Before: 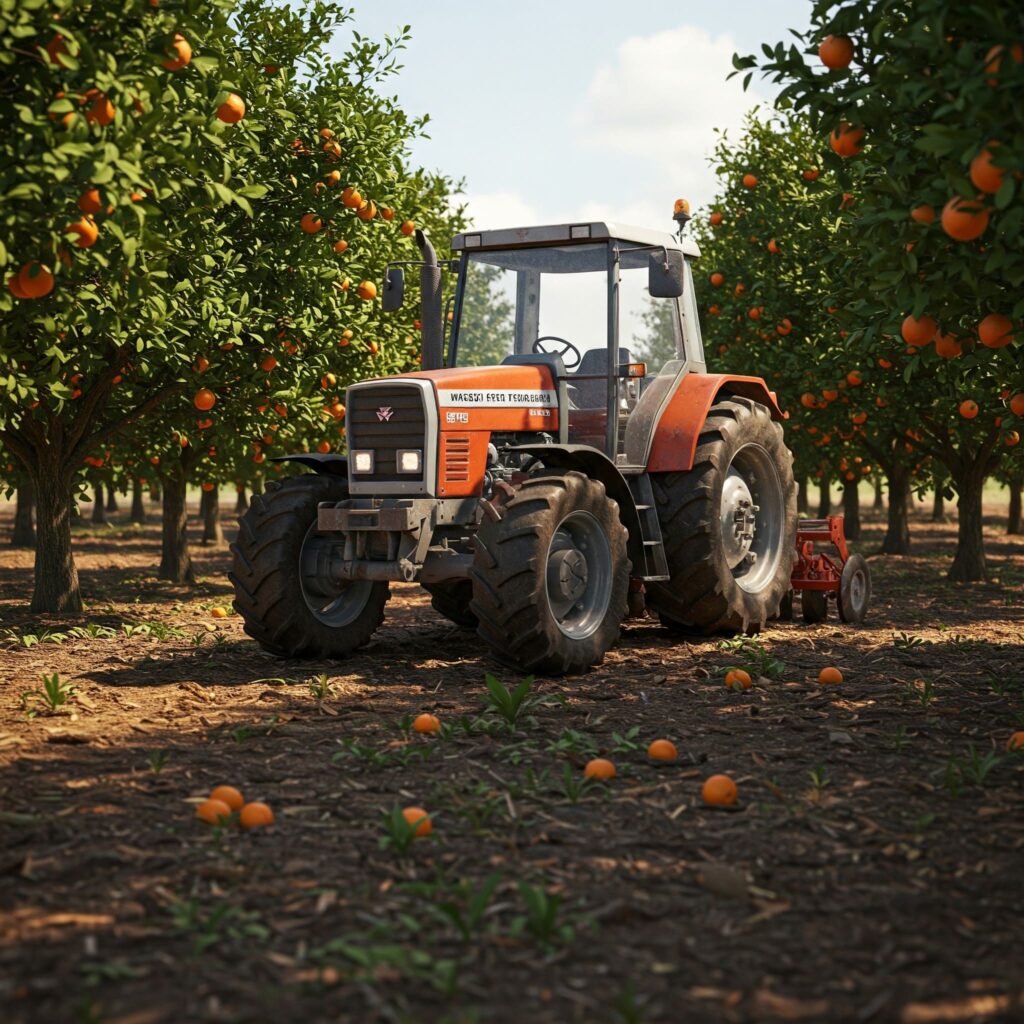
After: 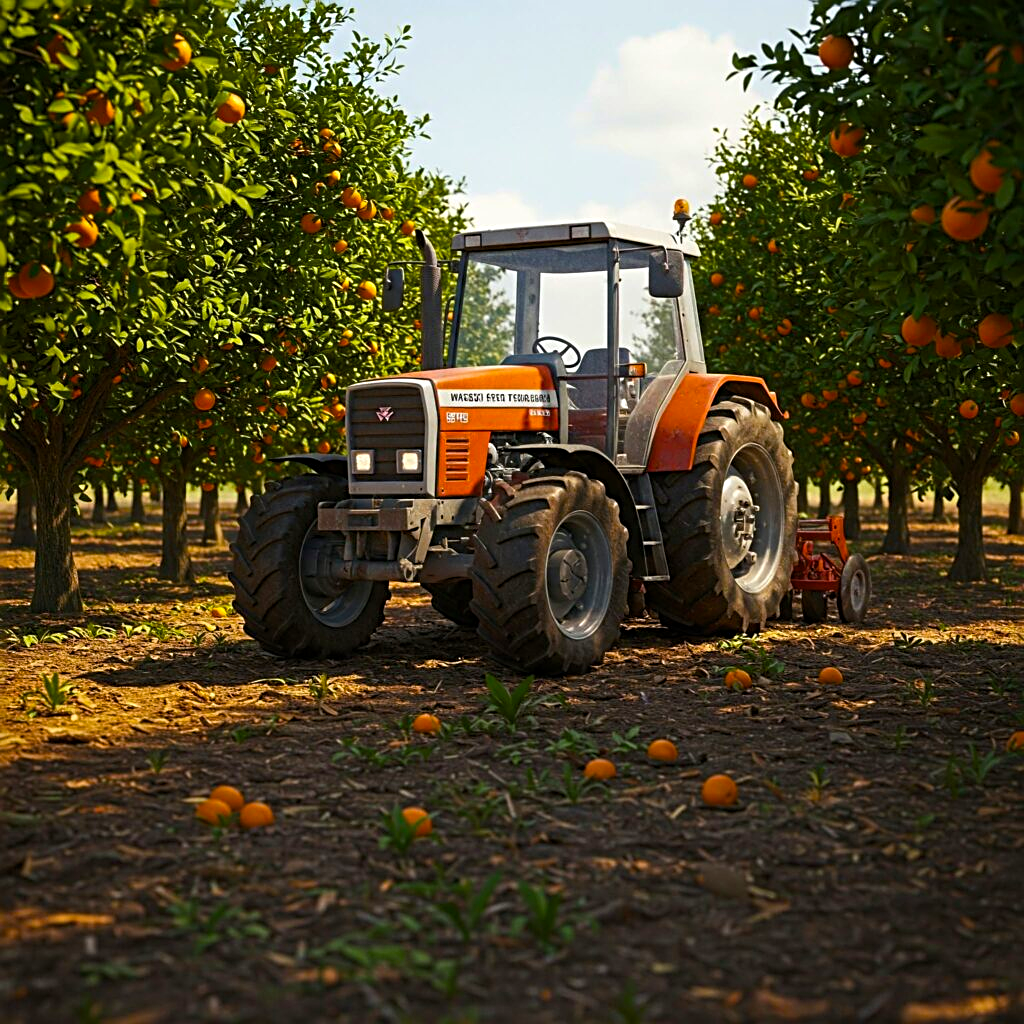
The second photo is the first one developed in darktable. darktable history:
color balance rgb: linear chroma grading › global chroma 15%, perceptual saturation grading › global saturation 30%
base curve: curves: ch0 [(0, 0) (0.303, 0.277) (1, 1)]
sharpen: radius 2.767
